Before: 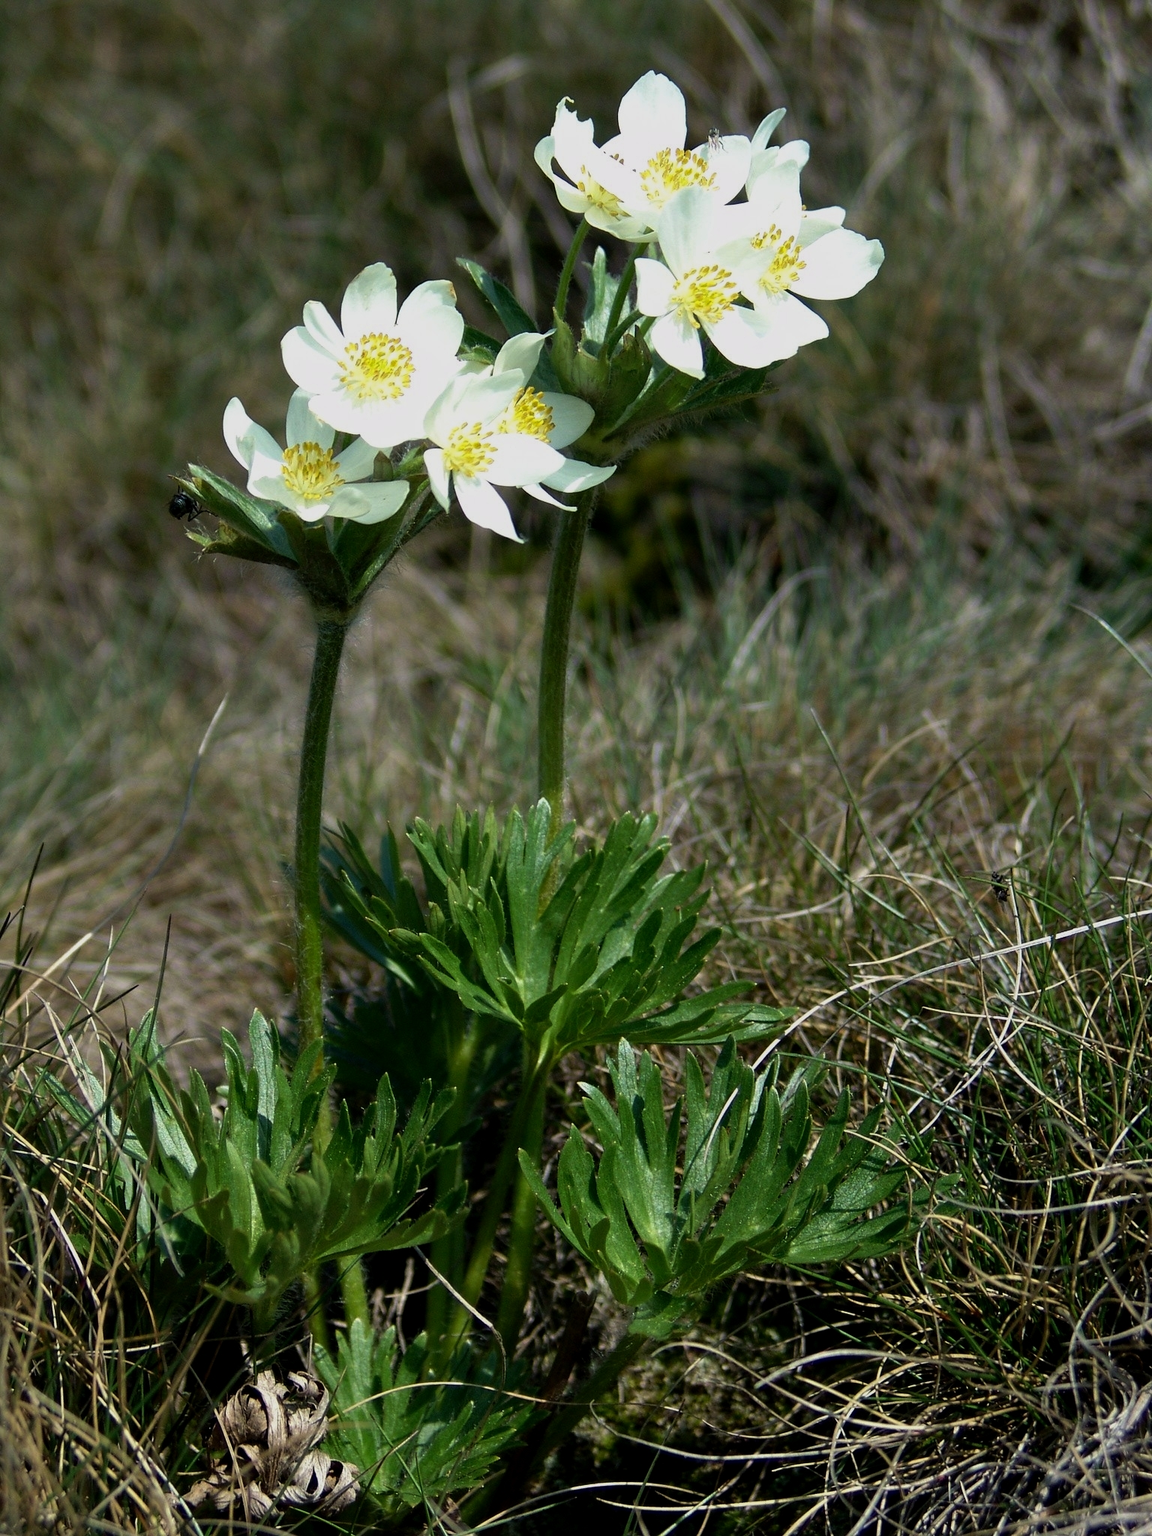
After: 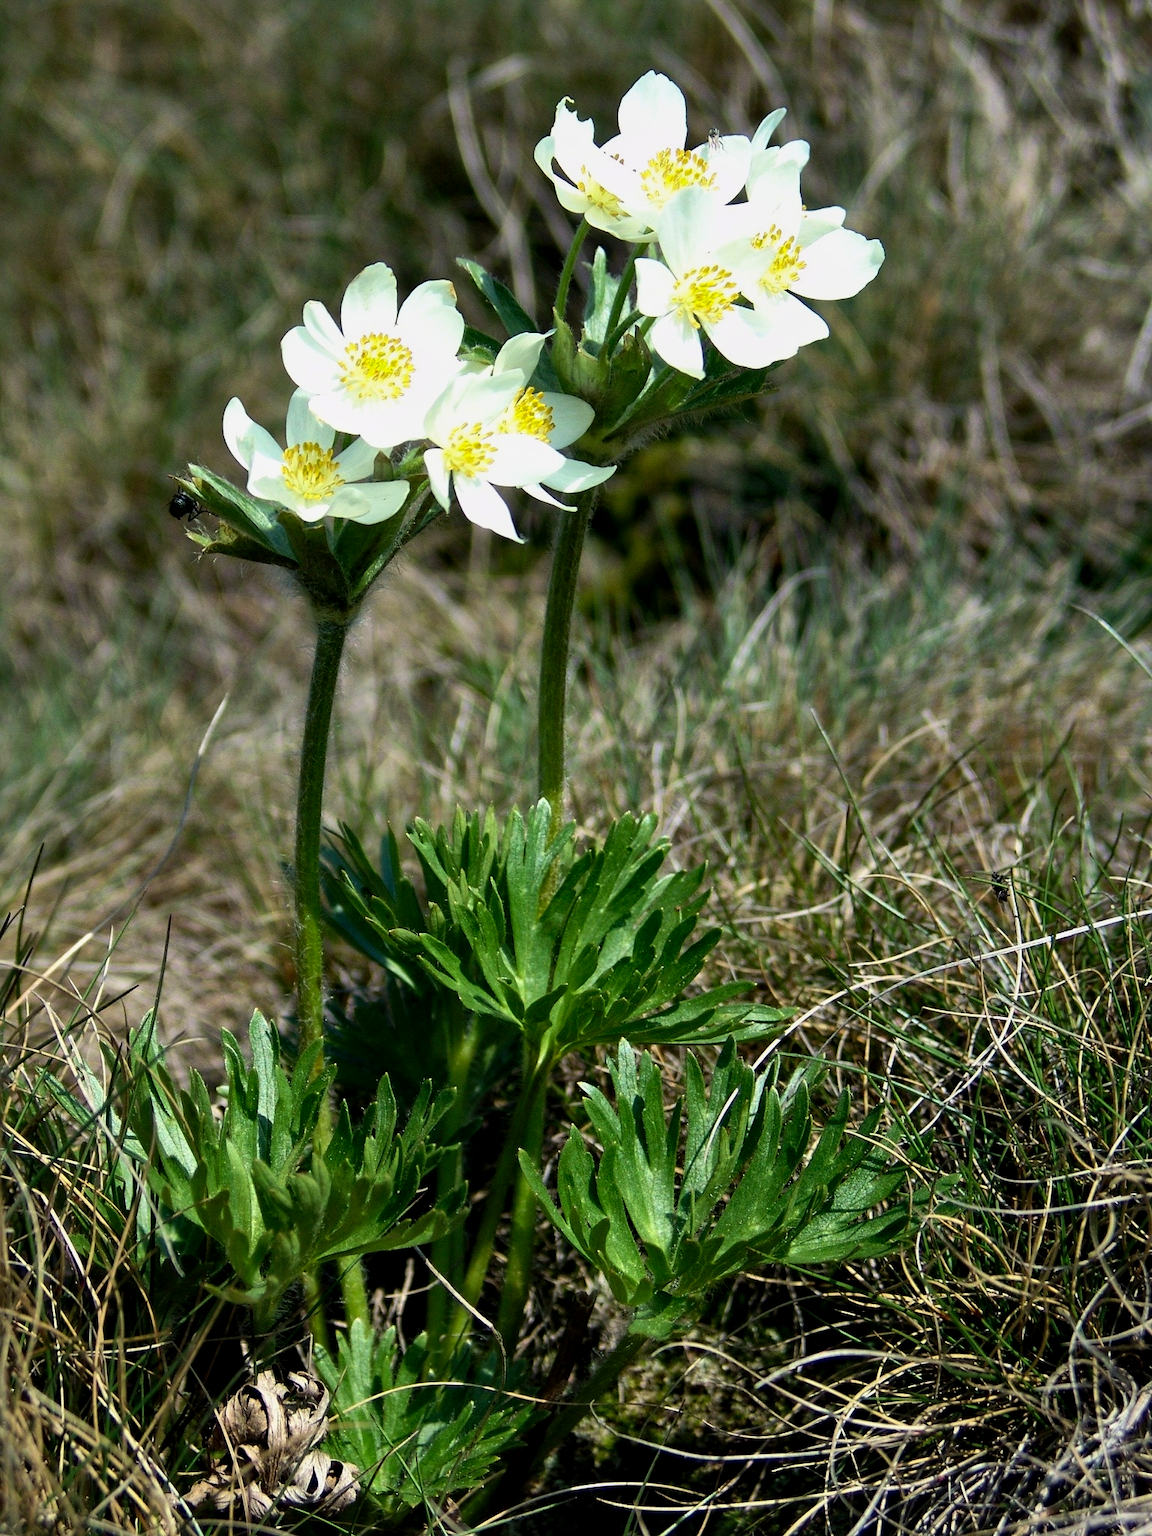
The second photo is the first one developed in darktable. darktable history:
contrast brightness saturation: contrast 0.197, brightness 0.159, saturation 0.22
local contrast: mode bilateral grid, contrast 19, coarseness 51, detail 132%, midtone range 0.2
